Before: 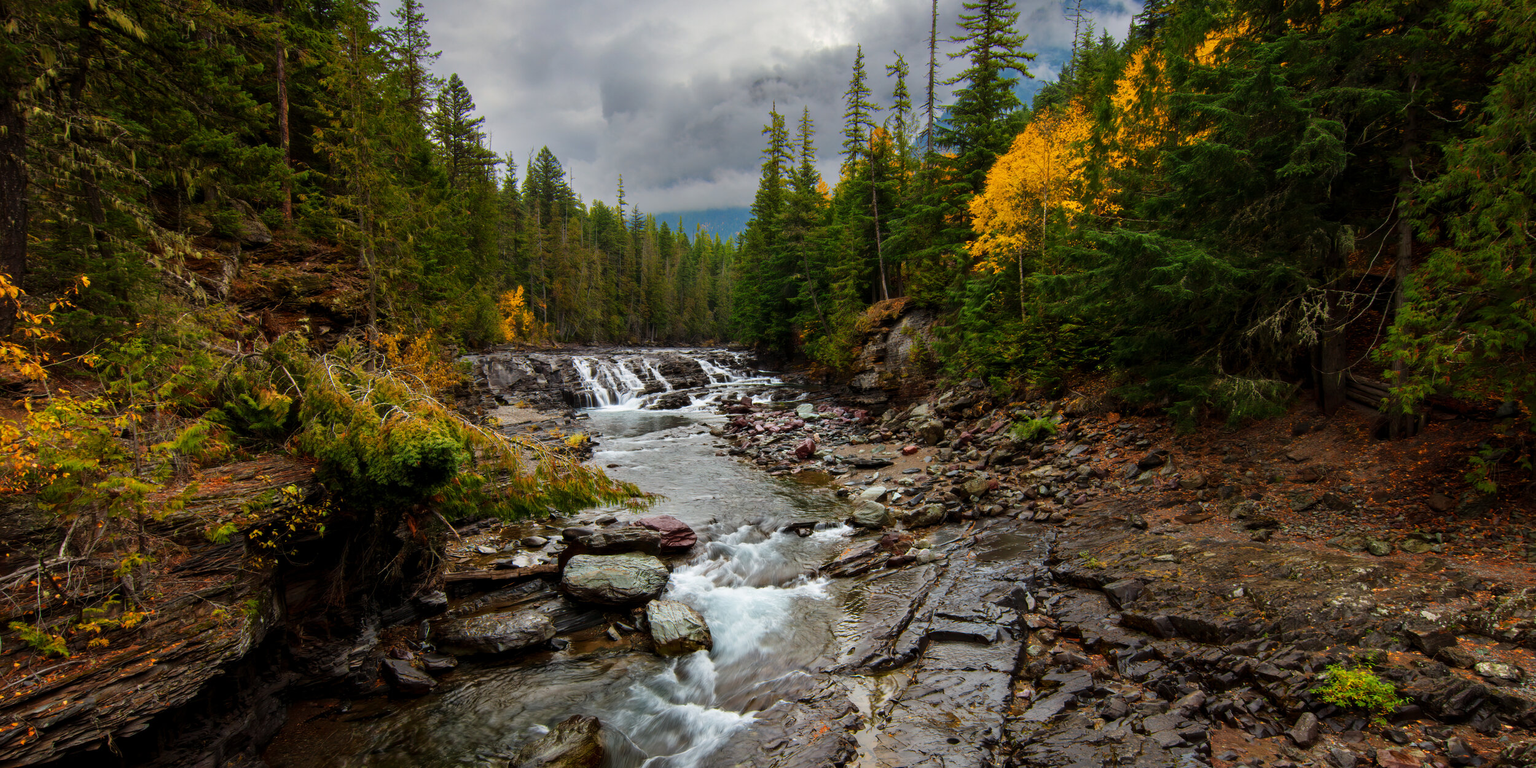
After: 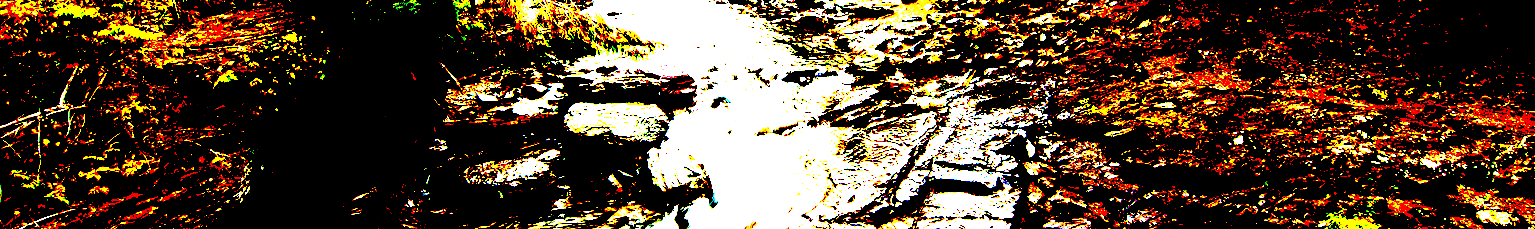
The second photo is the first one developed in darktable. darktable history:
exposure: black level correction 0.099, exposure 3.049 EV, compensate highlight preservation false
crop and rotate: top 58.995%, bottom 11.083%
